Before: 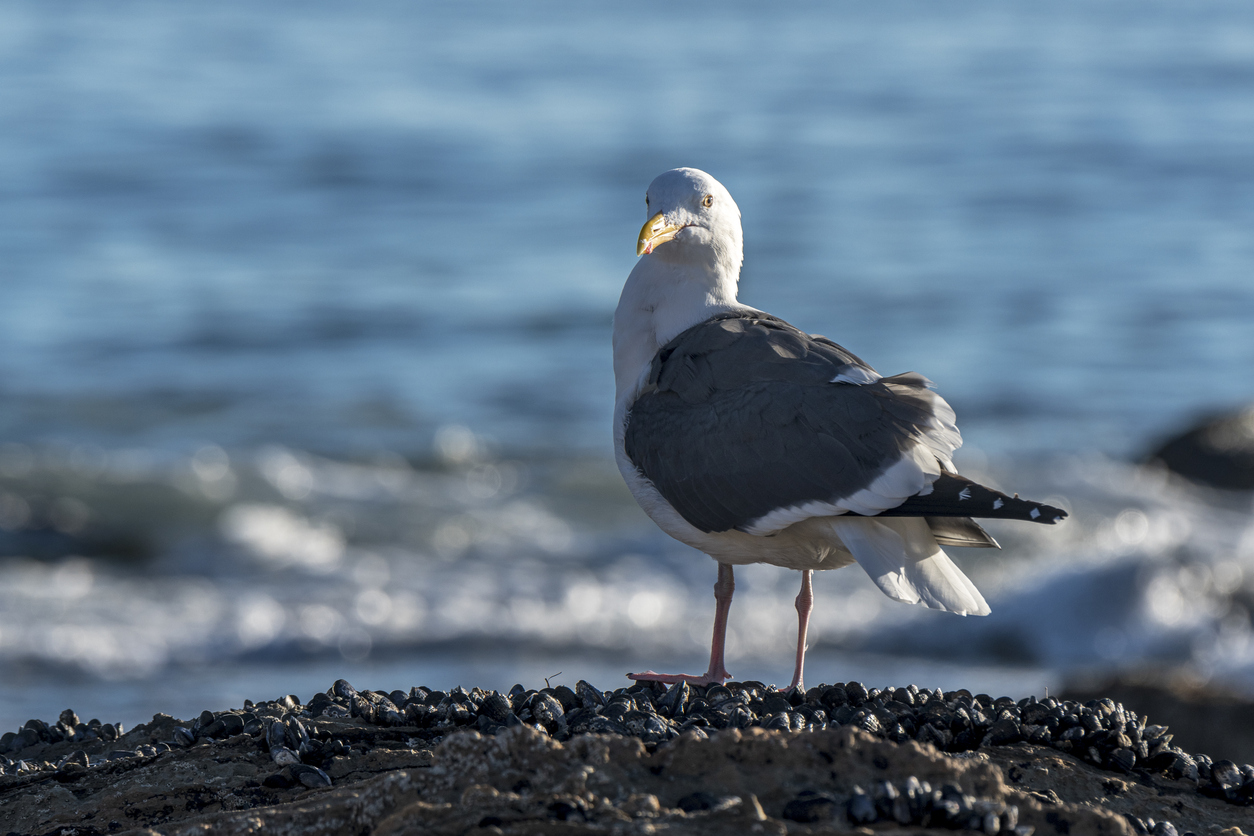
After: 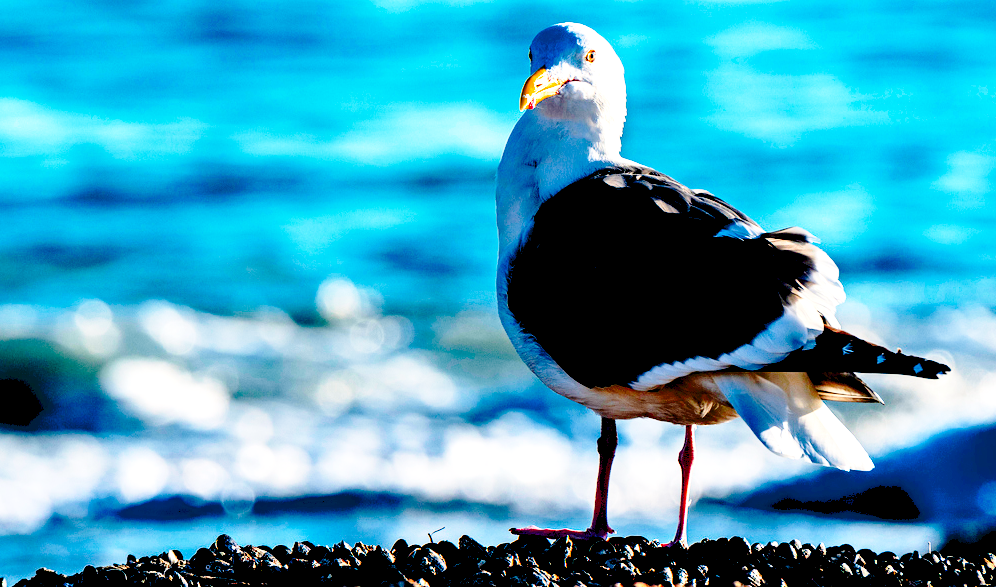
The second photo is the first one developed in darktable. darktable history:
exposure: black level correction 0.035, exposure 0.902 EV, compensate highlight preservation false
shadows and highlights: shadows -28.6, highlights 30.04
color balance rgb: highlights gain › luminance 1.089%, highlights gain › chroma 0.383%, highlights gain › hue 40.81°, global offset › luminance -1.441%, perceptual saturation grading › global saturation 29.802%, perceptual brilliance grading › global brilliance 2.706%, perceptual brilliance grading › highlights -2.817%, perceptual brilliance grading › shadows 2.508%, saturation formula JzAzBz (2021)
crop: left 9.389%, top 17.384%, right 11.118%, bottom 12.343%
base curve: curves: ch0 [(0, 0) (0.028, 0.03) (0.121, 0.232) (0.46, 0.748) (0.859, 0.968) (1, 1)], preserve colors none
color zones: curves: ch1 [(0.239, 0.552) (0.75, 0.5)]; ch2 [(0.25, 0.462) (0.749, 0.457)]
contrast brightness saturation: saturation 0.181
